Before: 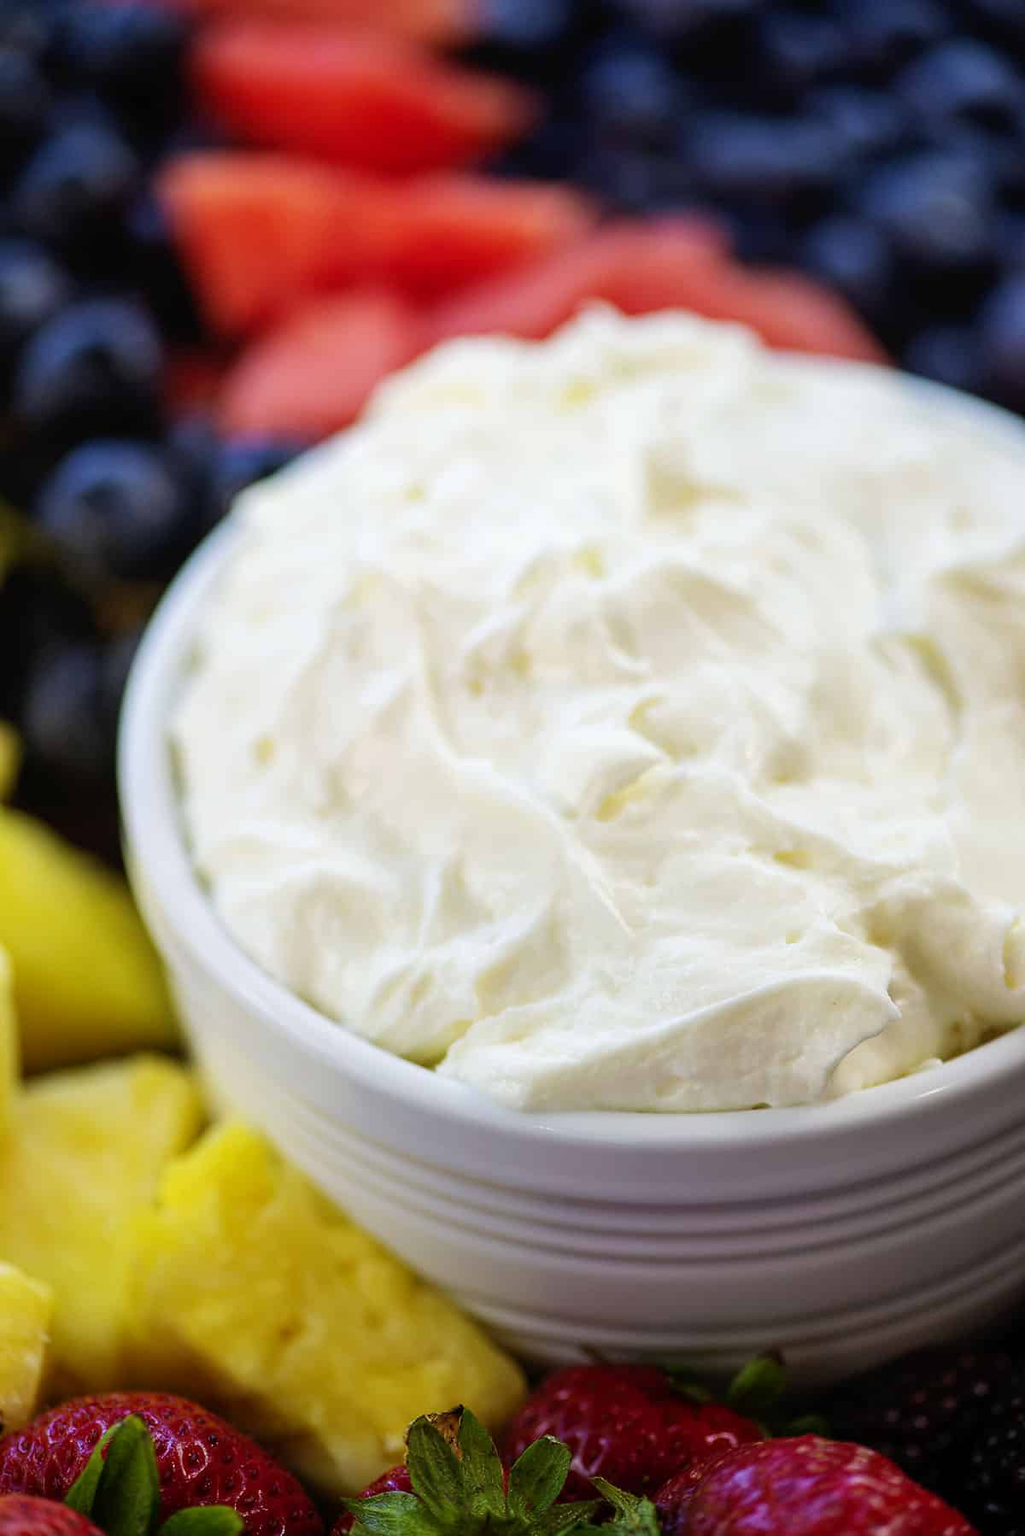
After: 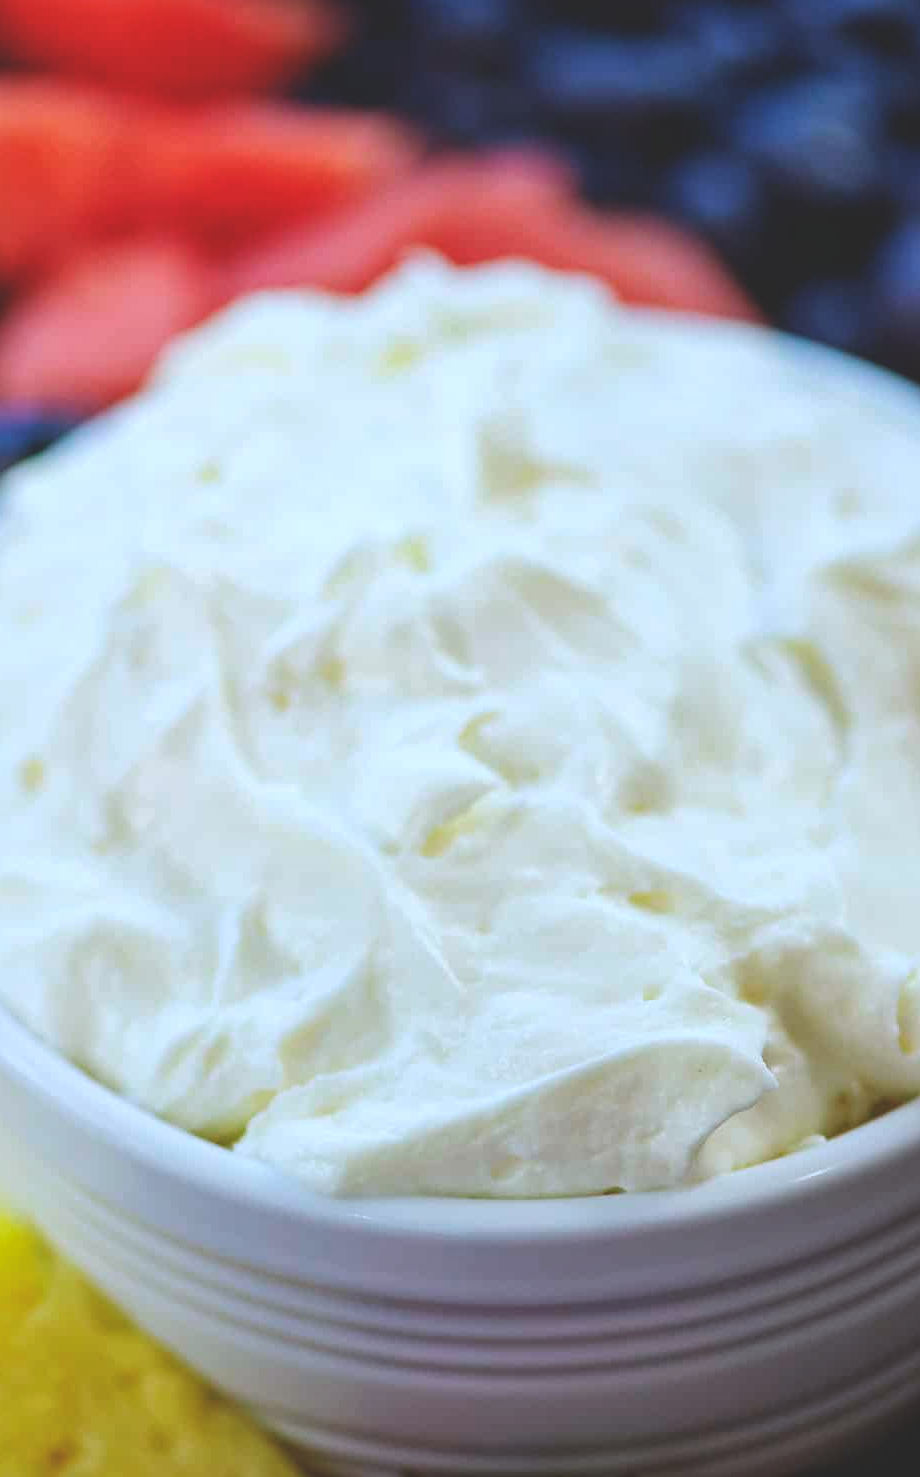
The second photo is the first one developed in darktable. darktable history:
crop: left 23.095%, top 5.827%, bottom 11.854%
exposure: black level correction -0.023, exposure -0.039 EV, compensate highlight preservation false
white balance: red 0.924, blue 1.095
local contrast: mode bilateral grid, contrast 10, coarseness 25, detail 115%, midtone range 0.2
